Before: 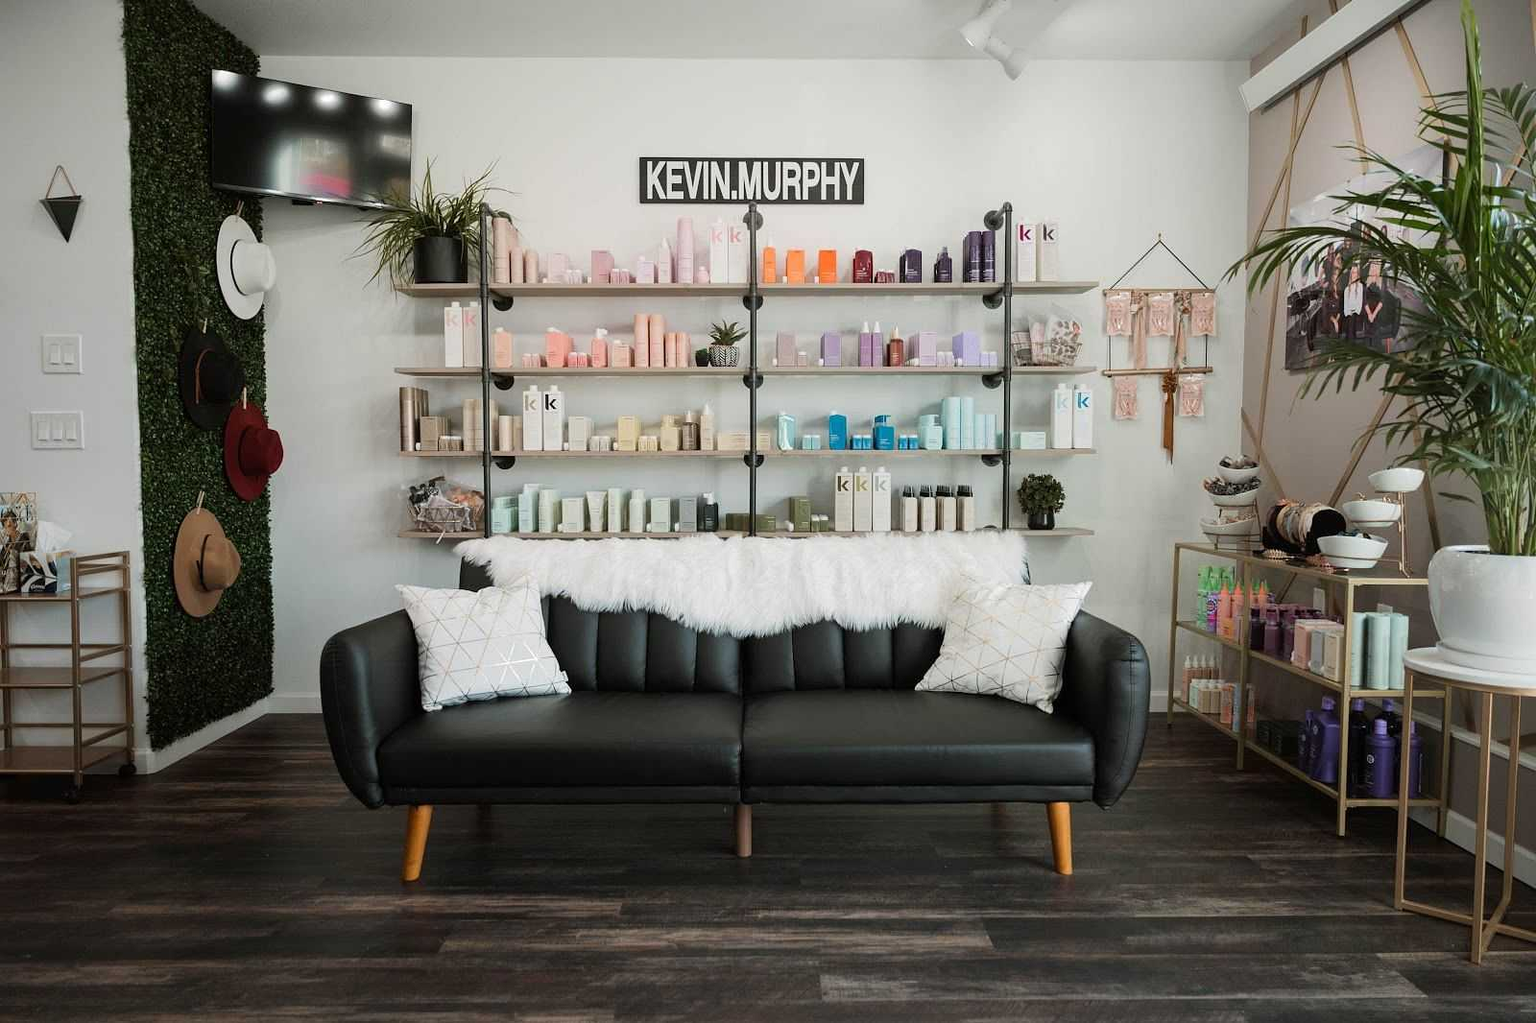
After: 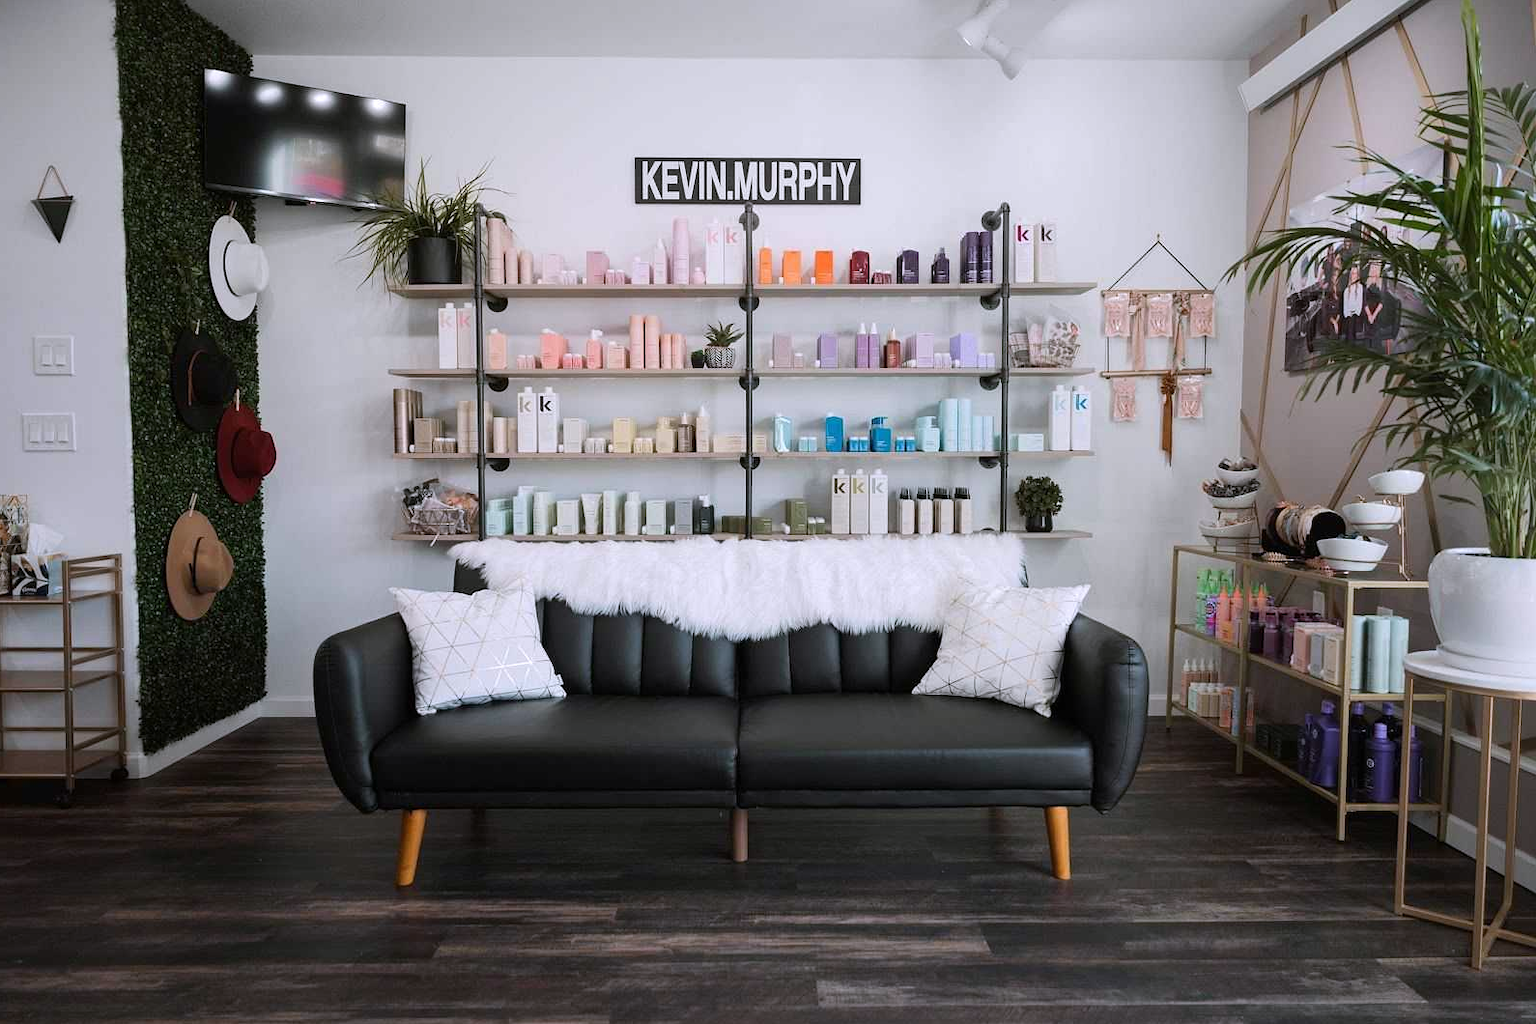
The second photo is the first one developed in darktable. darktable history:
white balance: red 1.004, blue 1.096
crop and rotate: left 0.614%, top 0.179%, bottom 0.309%
